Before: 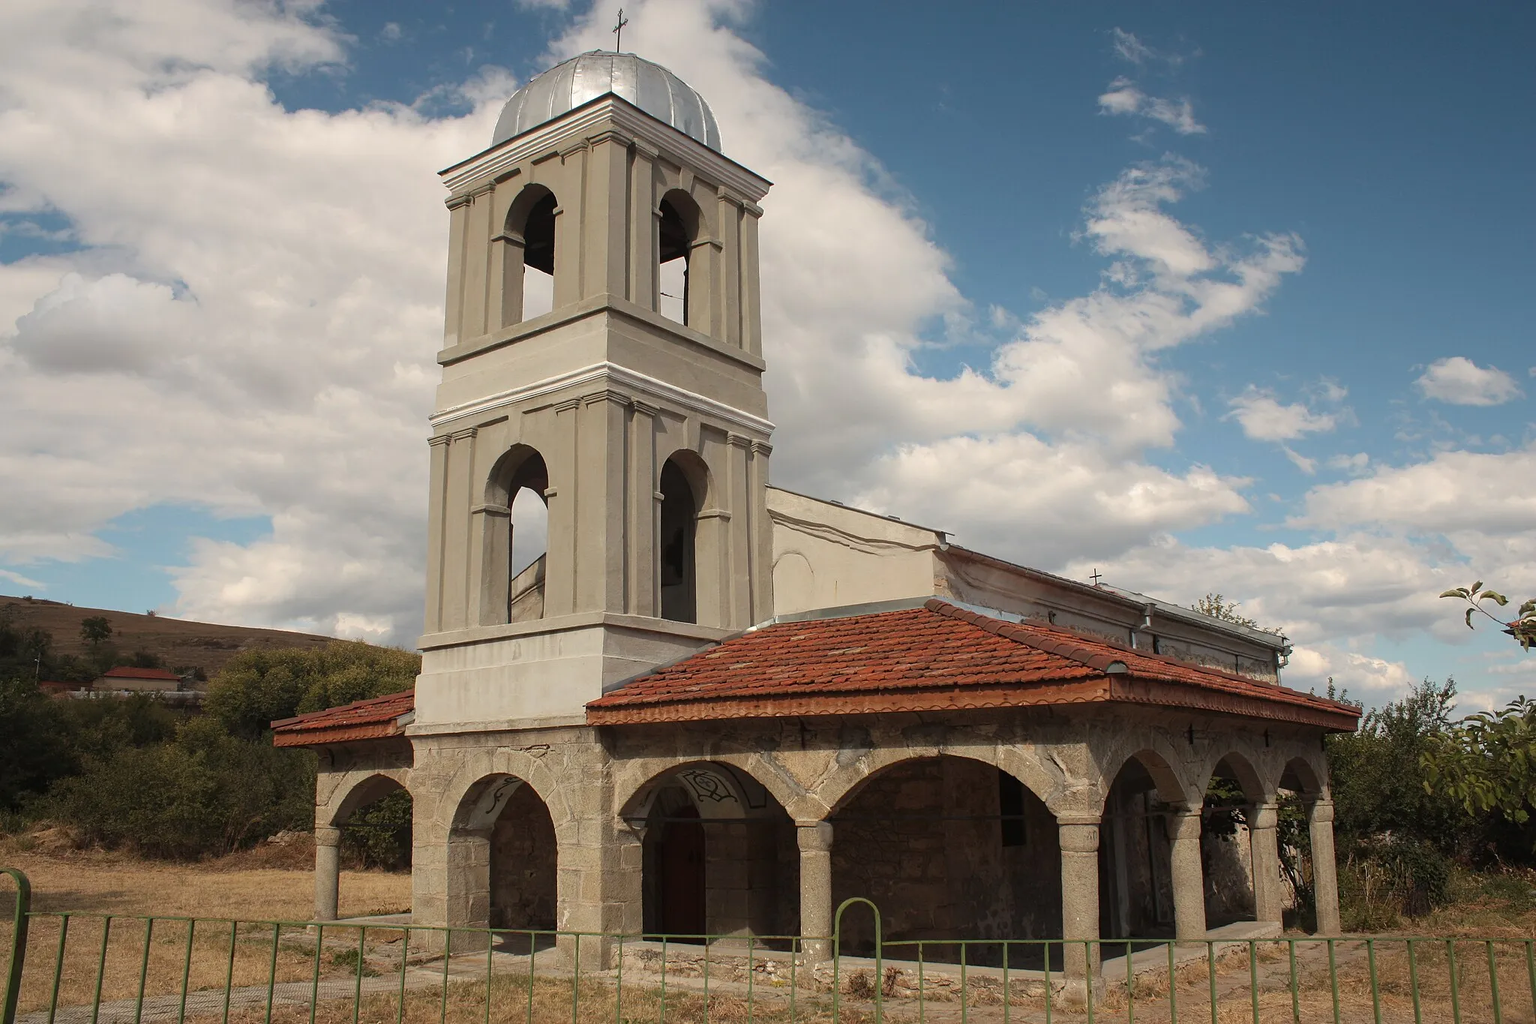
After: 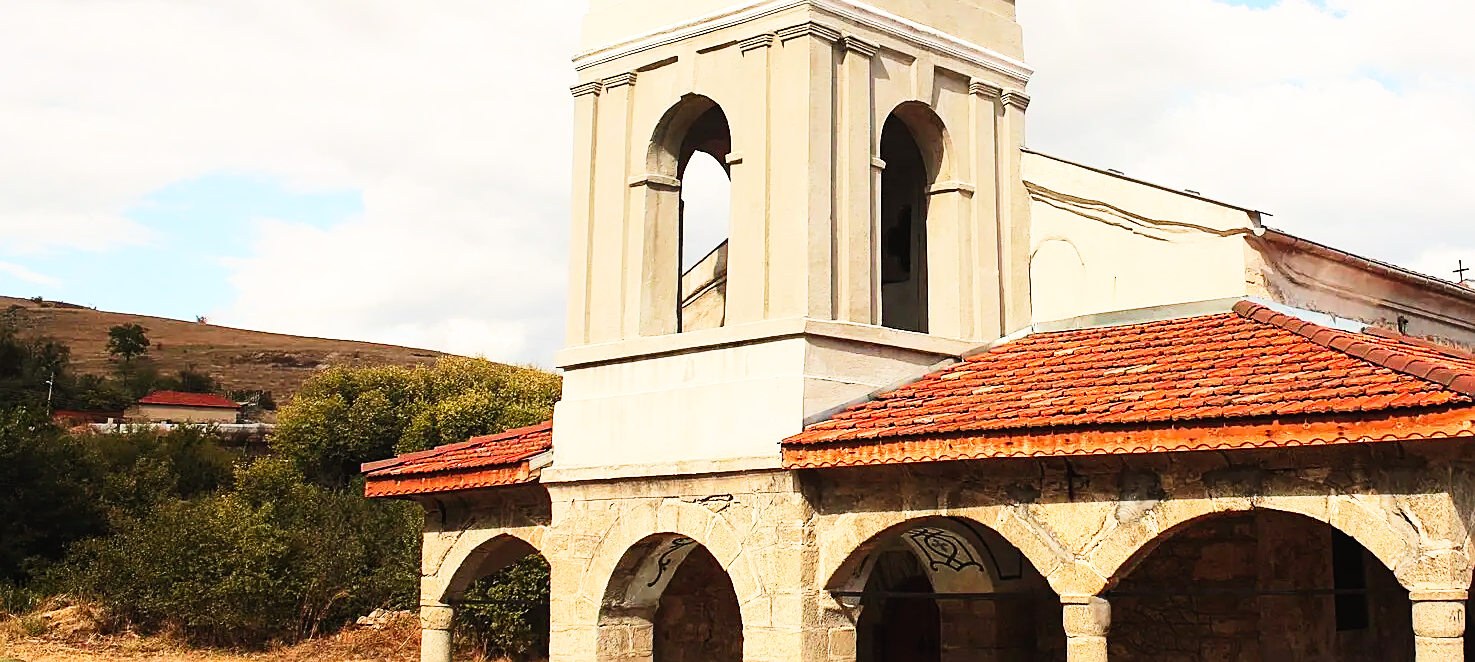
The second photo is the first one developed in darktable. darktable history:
crop: top 36.498%, right 27.964%, bottom 14.995%
base curve: curves: ch0 [(0, 0) (0.007, 0.004) (0.027, 0.03) (0.046, 0.07) (0.207, 0.54) (0.442, 0.872) (0.673, 0.972) (1, 1)], preserve colors none
sharpen: on, module defaults
contrast brightness saturation: contrast 0.2, brightness 0.16, saturation 0.22
